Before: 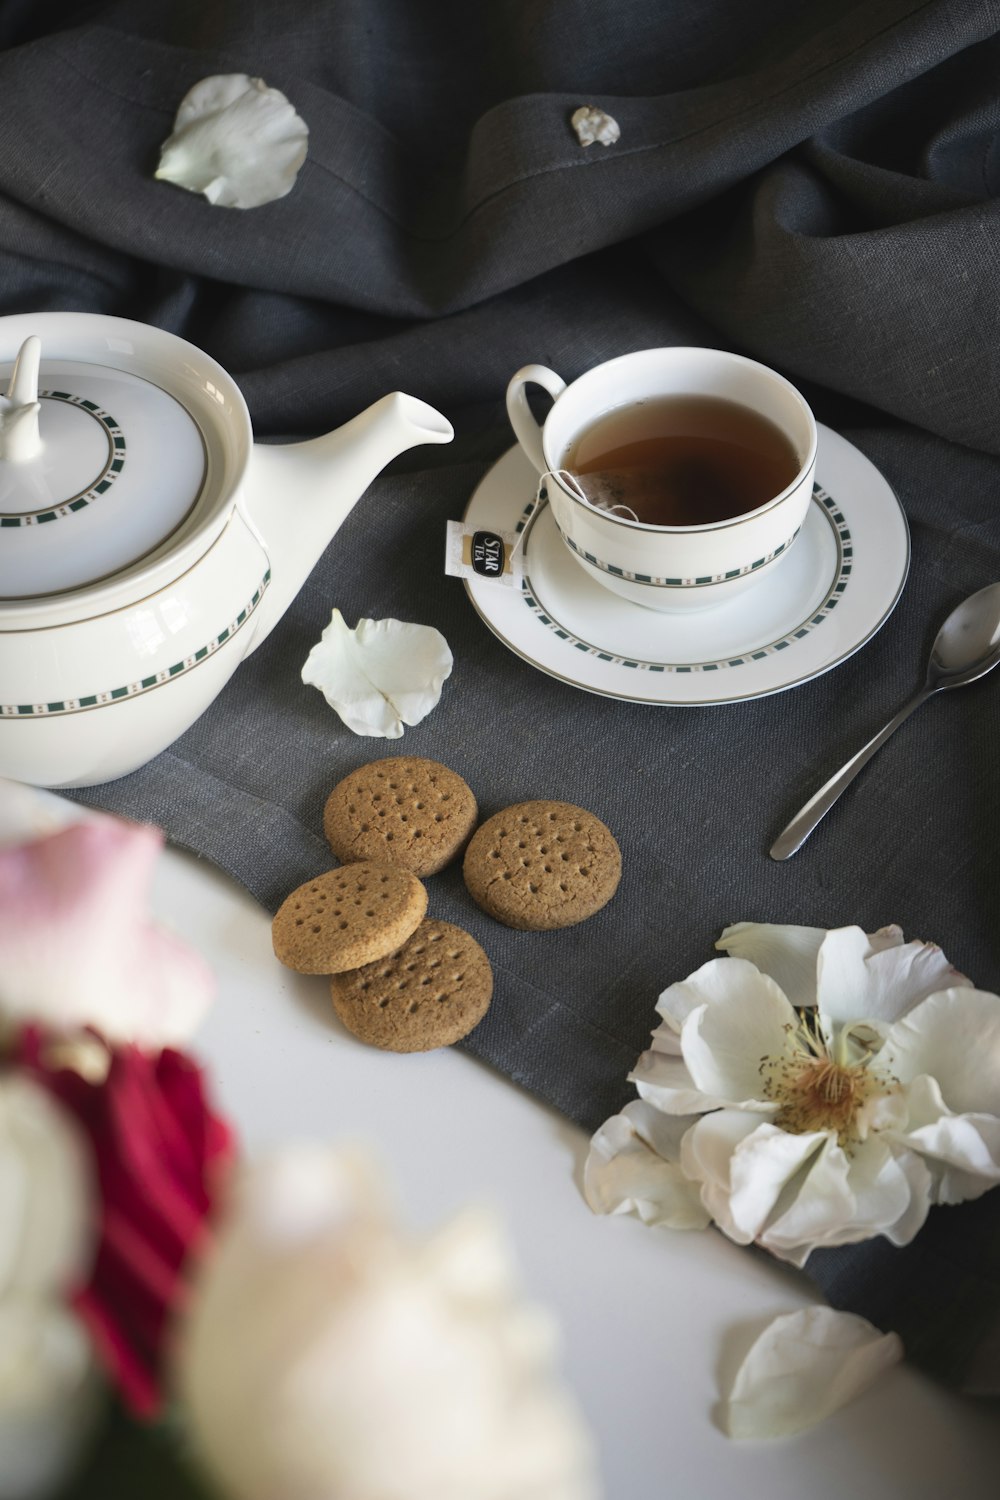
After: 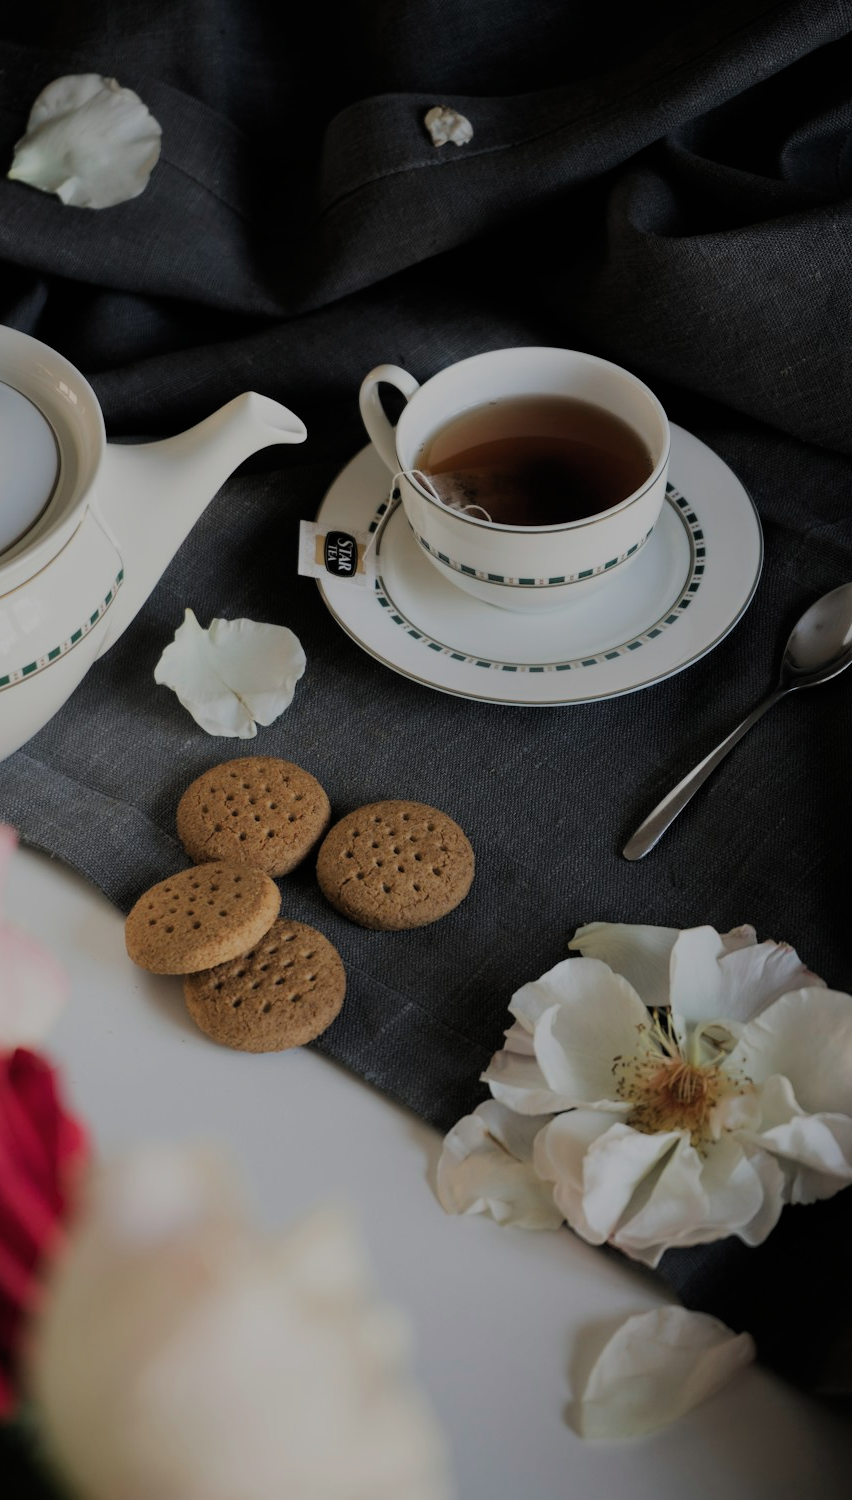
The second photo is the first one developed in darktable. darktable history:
filmic rgb: black relative exposure -7.65 EV, white relative exposure 4.56 EV, hardness 3.61, add noise in highlights 0.001, preserve chrominance max RGB, color science v3 (2019), use custom middle-gray values true, contrast in highlights soft
crop and rotate: left 14.708%
exposure: black level correction 0, exposure -0.742 EV, compensate highlight preservation false
color correction: highlights b* 0.005, saturation 0.981
